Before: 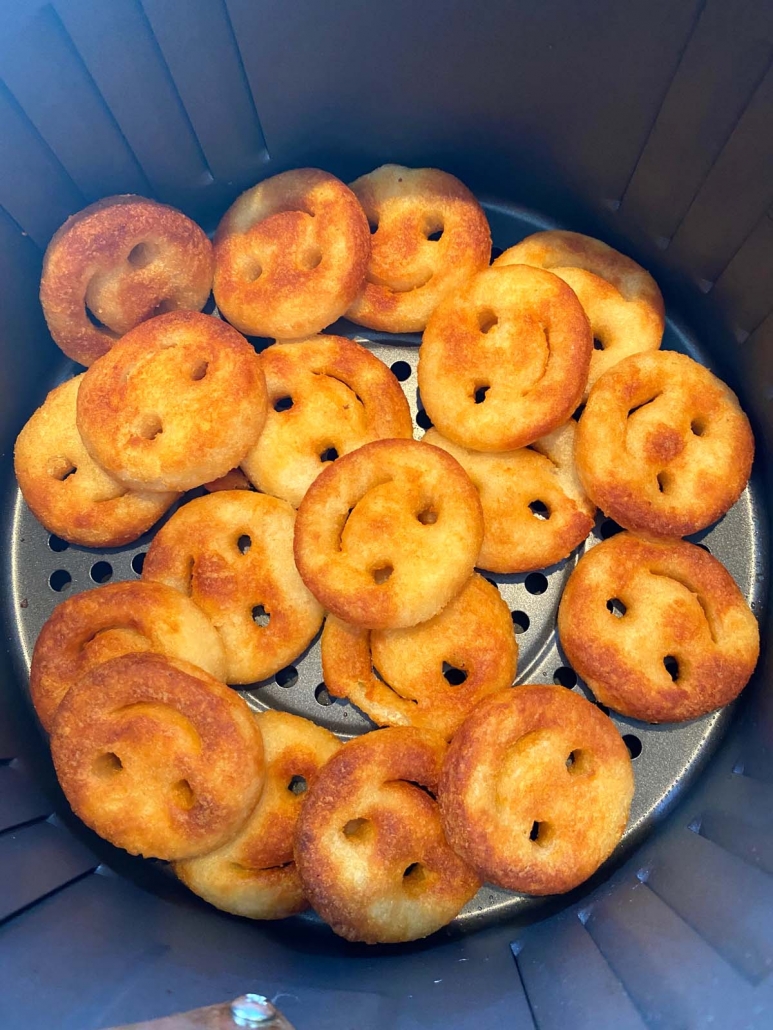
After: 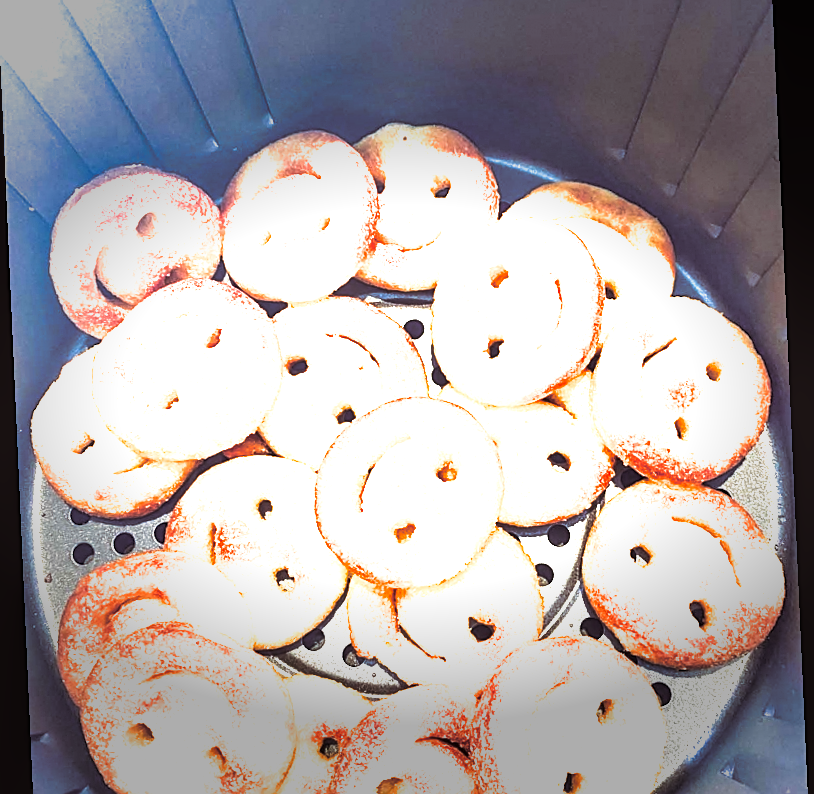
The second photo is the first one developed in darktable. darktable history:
crop: left 0.387%, top 5.469%, bottom 19.809%
sharpen: on, module defaults
local contrast: on, module defaults
exposure: black level correction 0, exposure 2.327 EV, compensate exposure bias true, compensate highlight preservation false
rotate and perspective: rotation -2.56°, automatic cropping off
shadows and highlights: shadows 32, highlights -32, soften with gaussian
vignetting: fall-off start 70.97%, brightness -0.584, saturation -0.118, width/height ratio 1.333
split-toning: shadows › saturation 0.24, highlights › hue 54°, highlights › saturation 0.24
